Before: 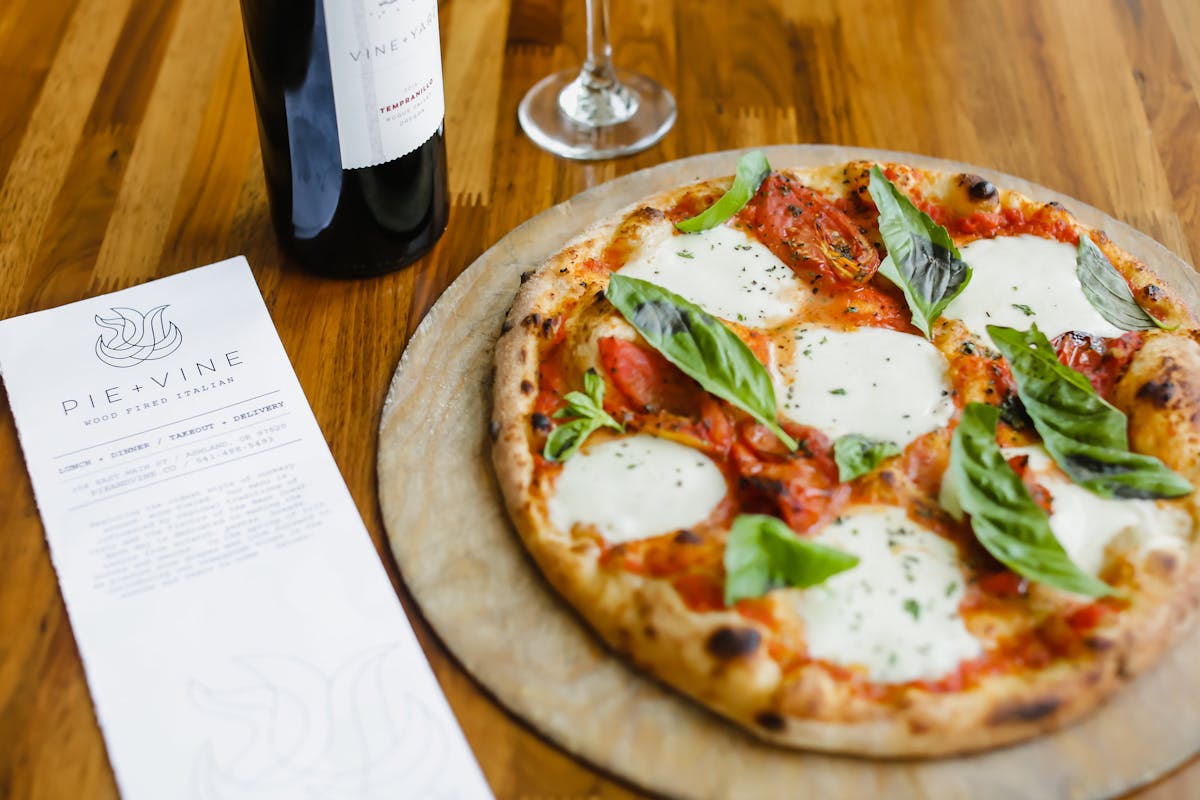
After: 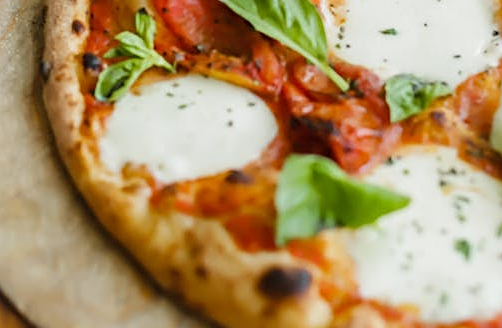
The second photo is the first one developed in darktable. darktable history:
crop: left 37.417%, top 45.117%, right 20.72%, bottom 13.787%
sharpen: amount 0.493
